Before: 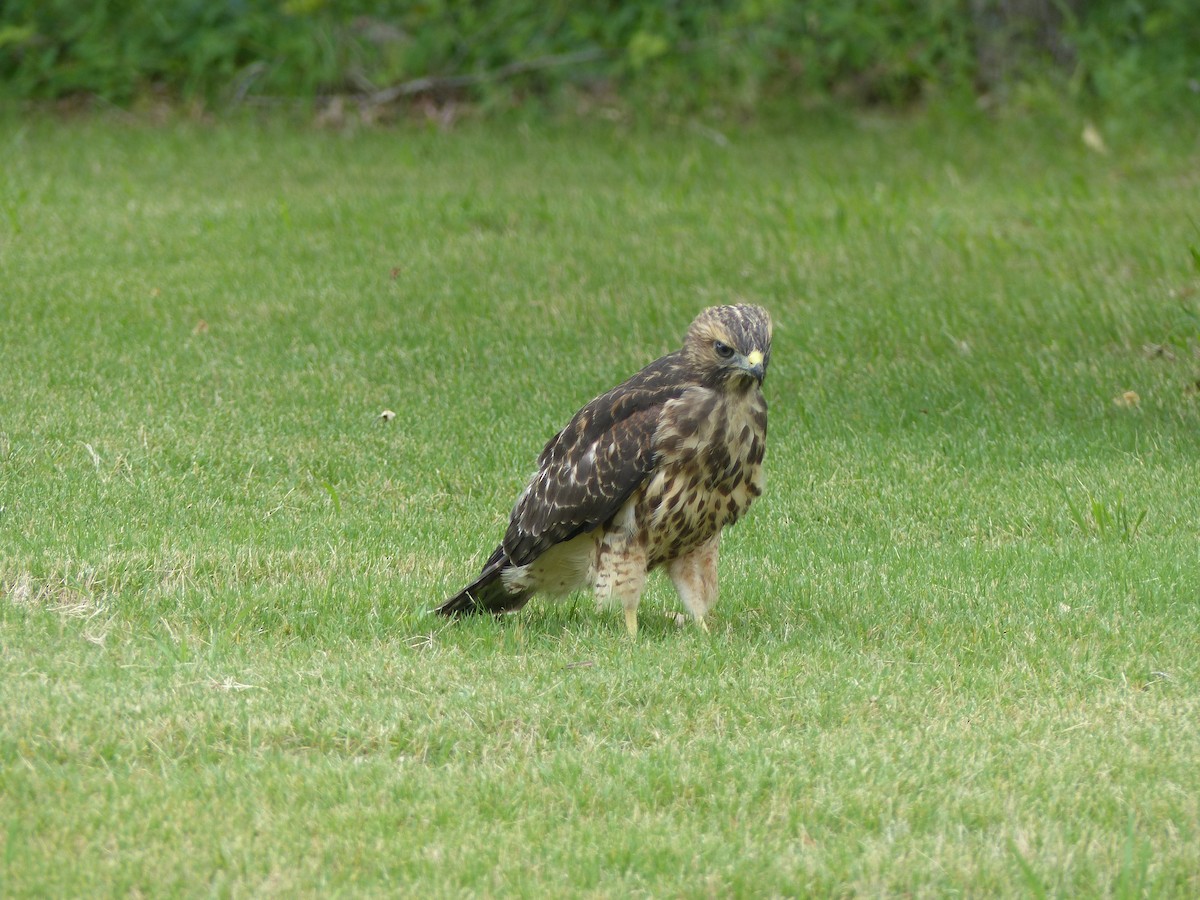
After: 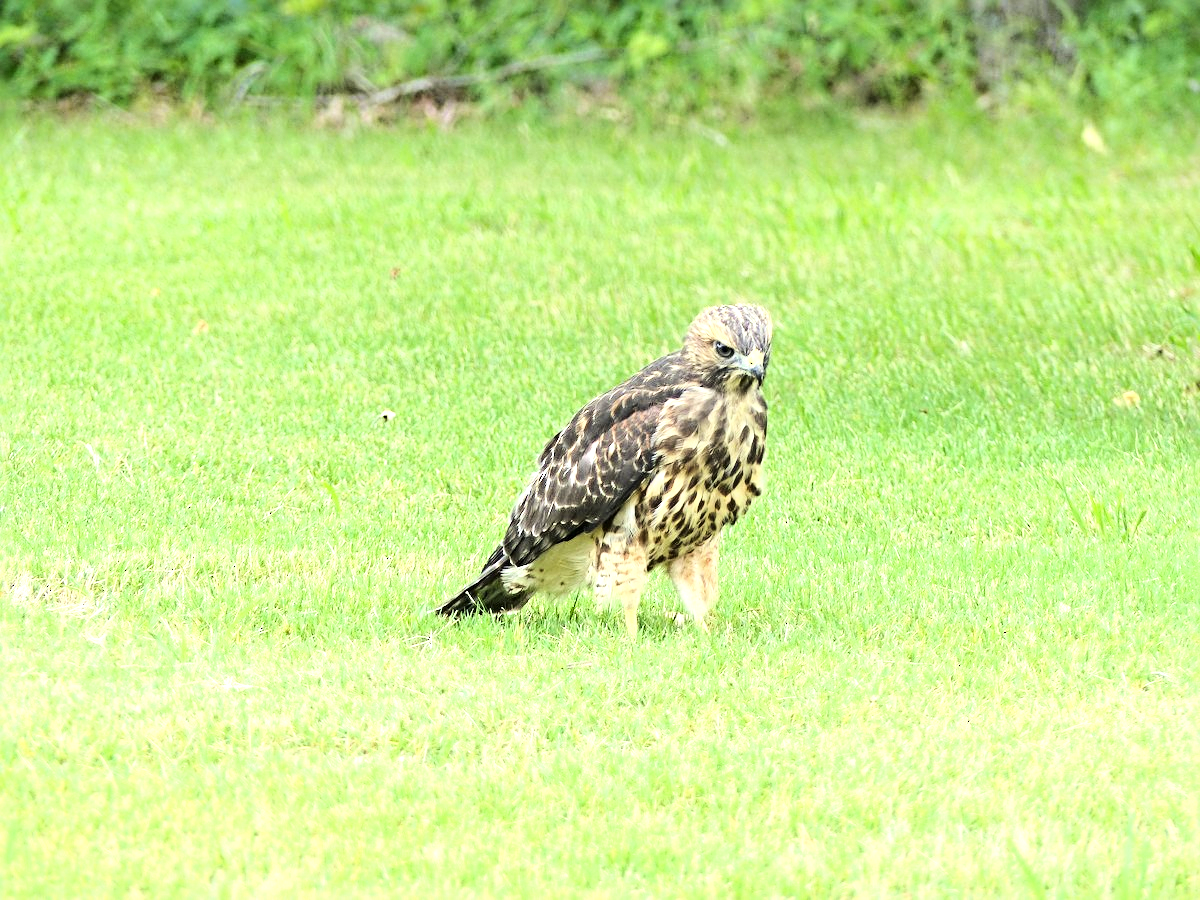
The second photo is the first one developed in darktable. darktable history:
base curve: curves: ch0 [(0, 0) (0.036, 0.025) (0.121, 0.166) (0.206, 0.329) (0.605, 0.79) (1, 1)]
exposure: black level correction 0, exposure 1.199 EV, compensate exposure bias true, compensate highlight preservation false
sharpen: radius 3.953
local contrast: highlights 101%, shadows 102%, detail 119%, midtone range 0.2
contrast brightness saturation: contrast 0.101, brightness 0.011, saturation 0.025
